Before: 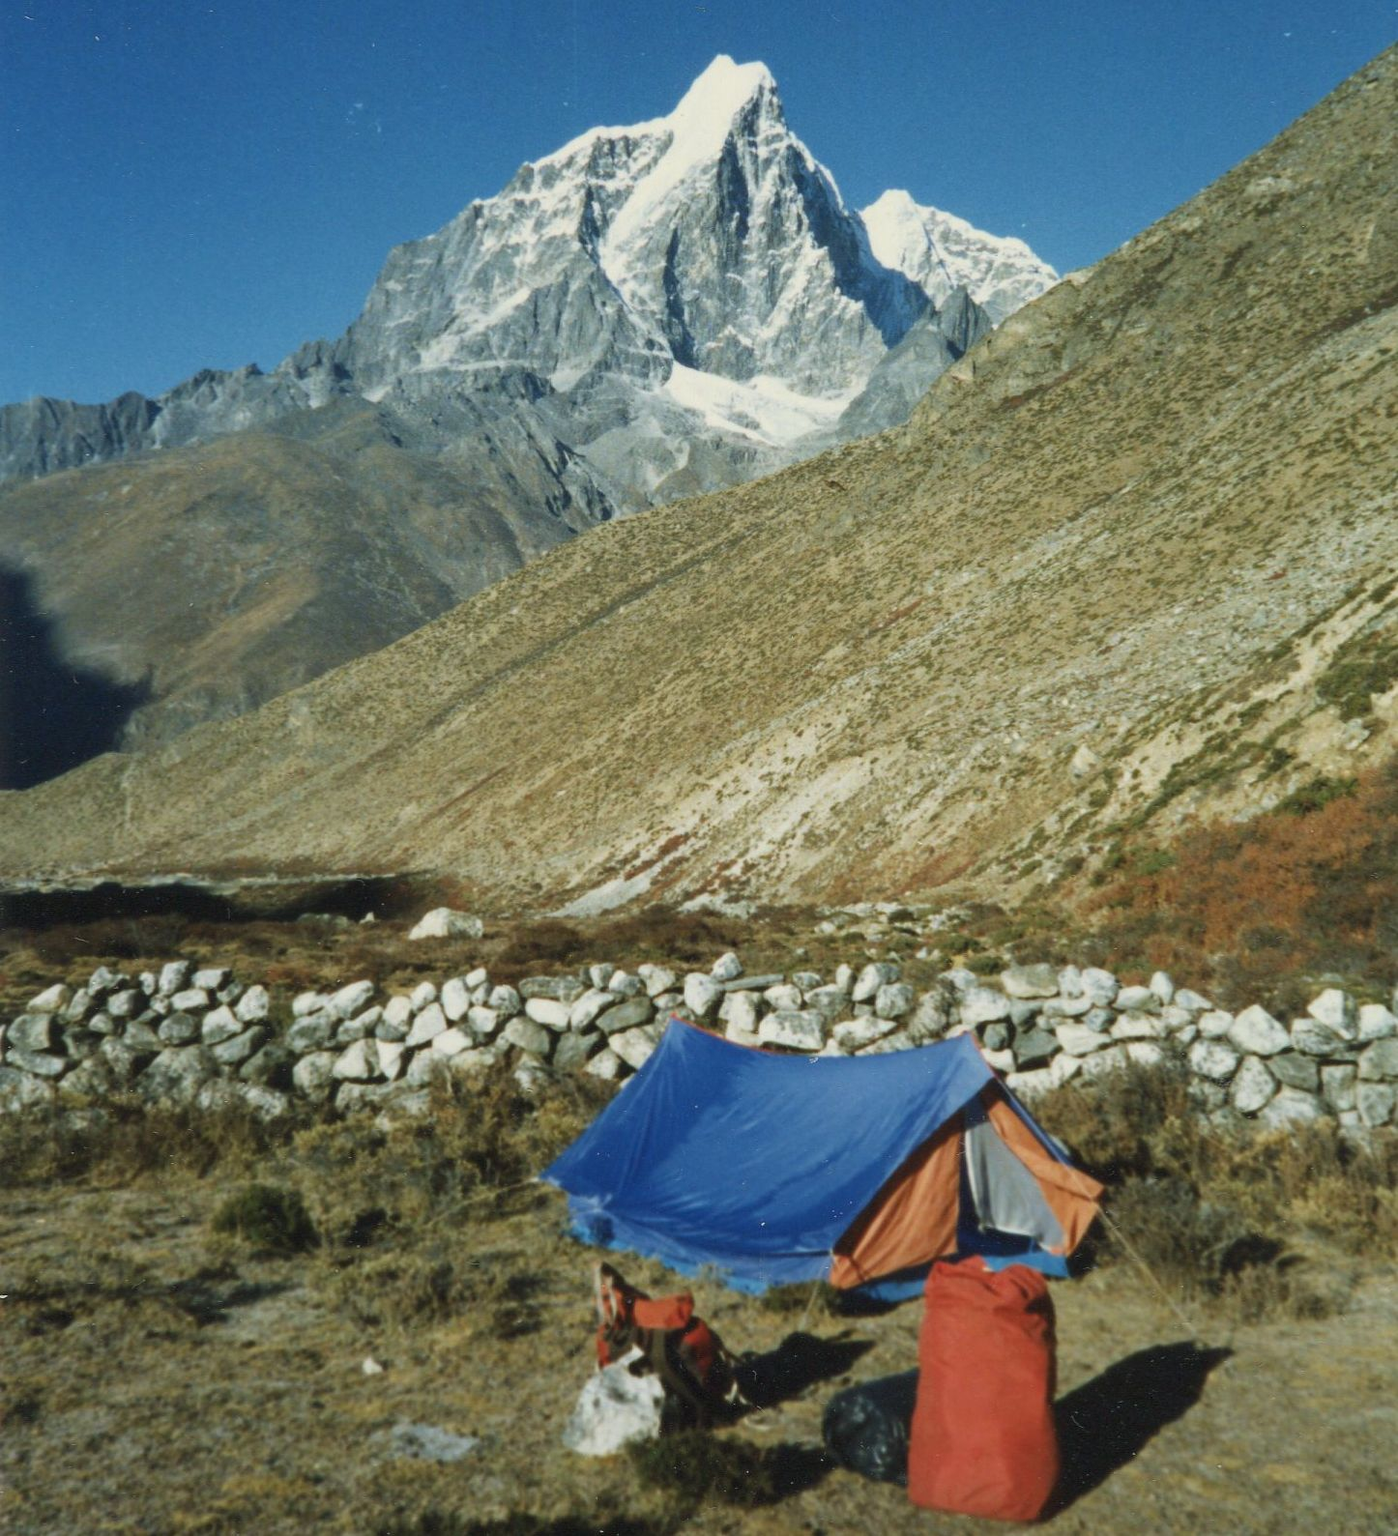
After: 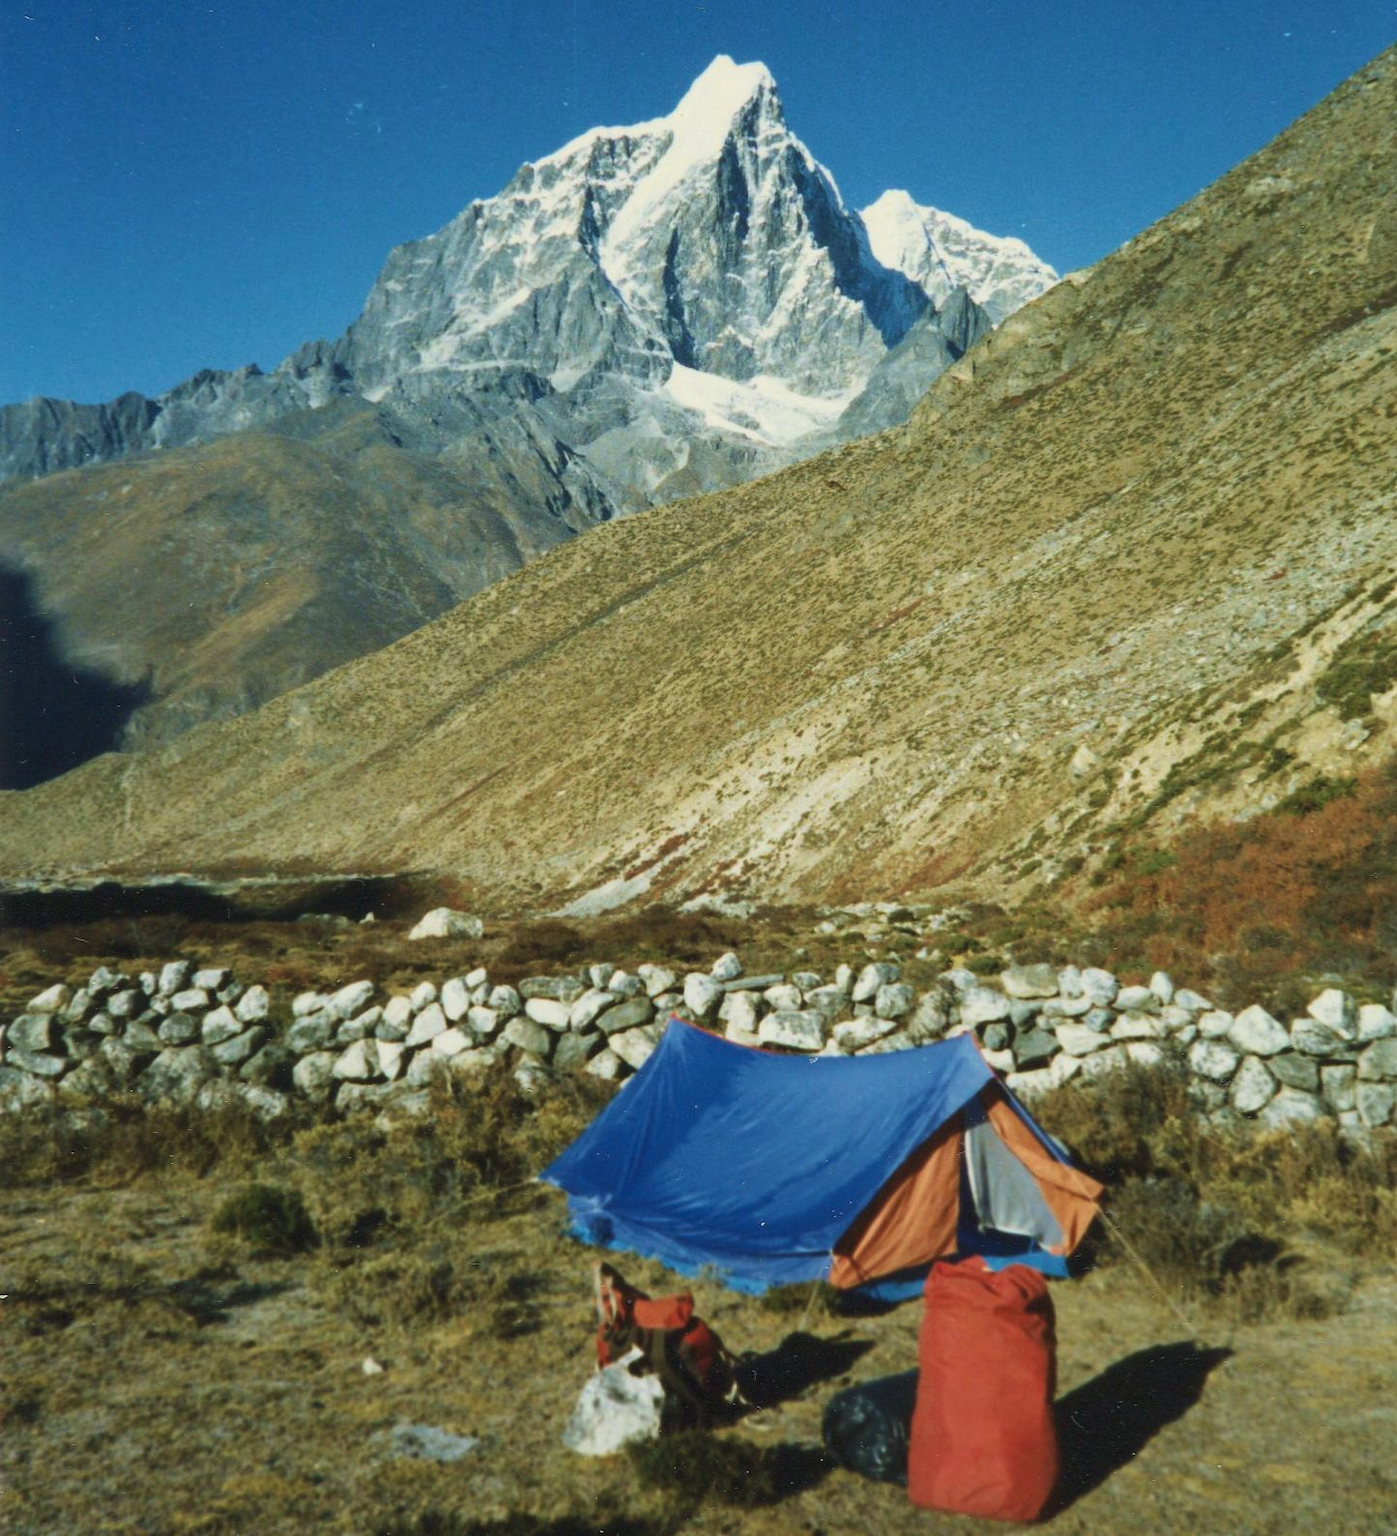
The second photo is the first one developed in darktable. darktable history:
velvia: on, module defaults
tone curve: curves: ch0 [(0, 0) (0.003, 0.014) (0.011, 0.019) (0.025, 0.029) (0.044, 0.047) (0.069, 0.071) (0.1, 0.101) (0.136, 0.131) (0.177, 0.166) (0.224, 0.212) (0.277, 0.263) (0.335, 0.32) (0.399, 0.387) (0.468, 0.459) (0.543, 0.541) (0.623, 0.626) (0.709, 0.717) (0.801, 0.813) (0.898, 0.909) (1, 1)], preserve colors none
color balance rgb: on, module defaults
